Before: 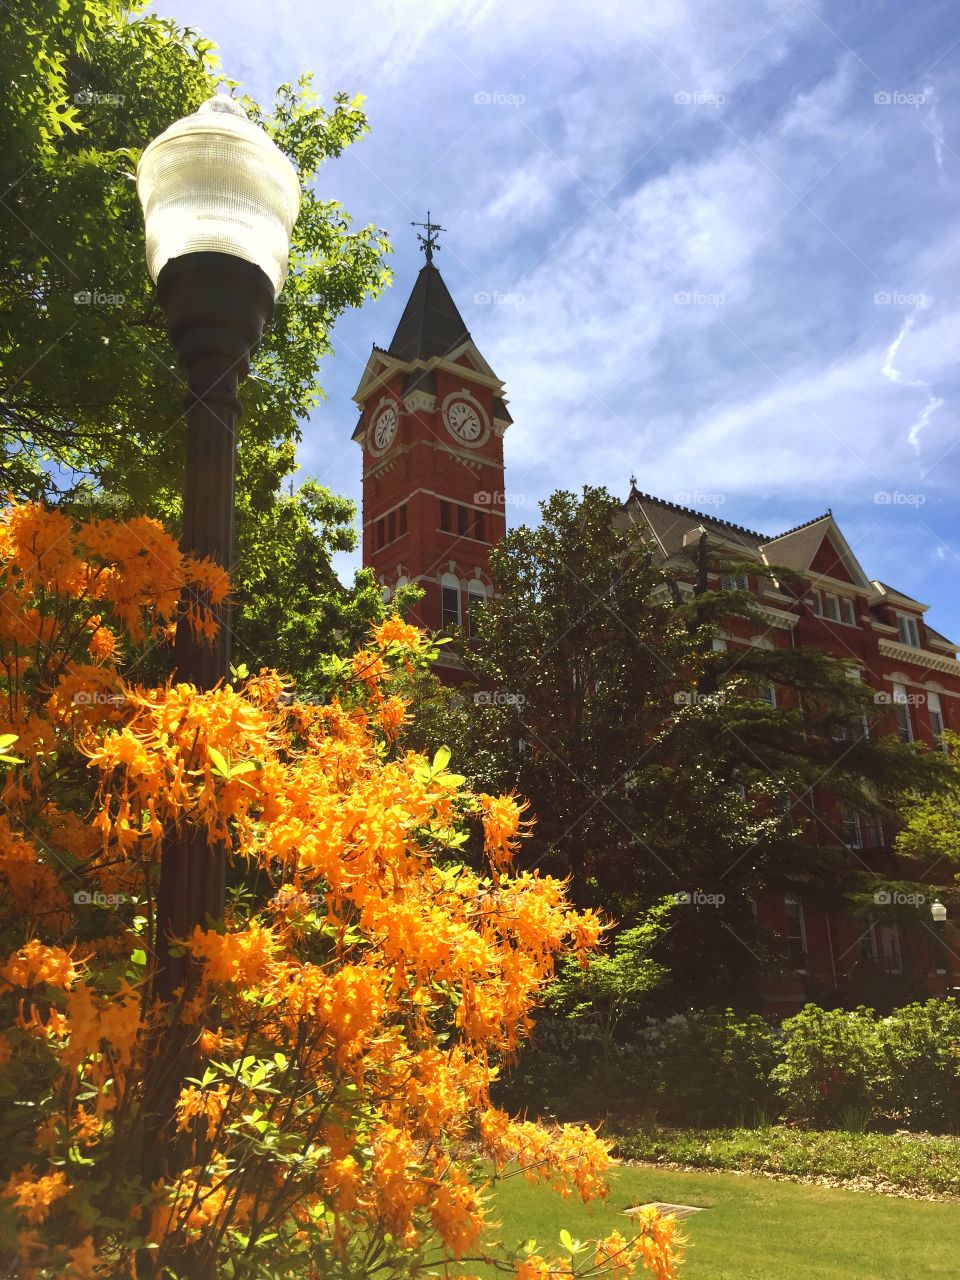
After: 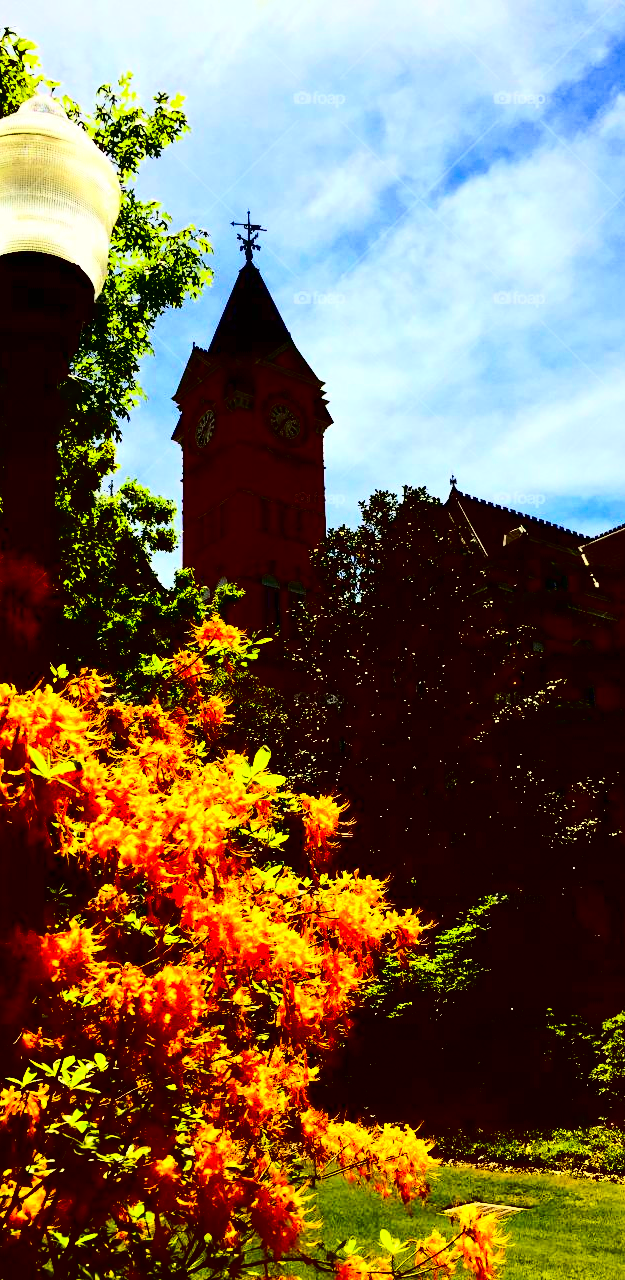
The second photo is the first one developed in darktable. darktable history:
contrast brightness saturation: contrast 0.756, brightness -0.984, saturation 0.988
crop and rotate: left 18.836%, right 16.026%
